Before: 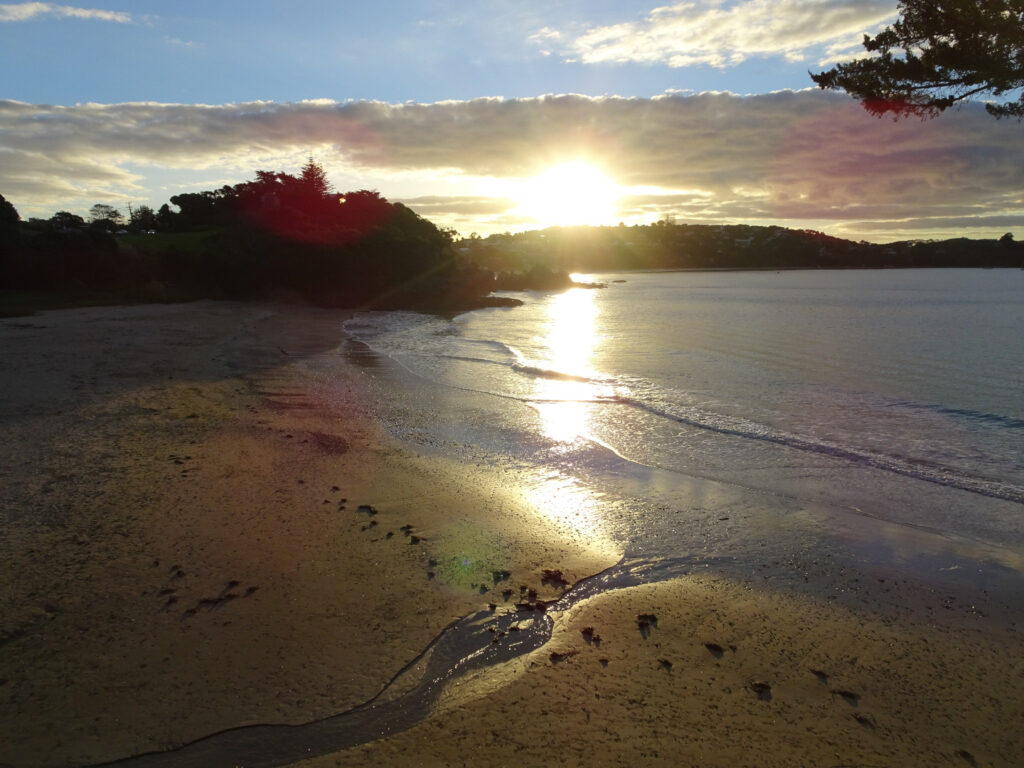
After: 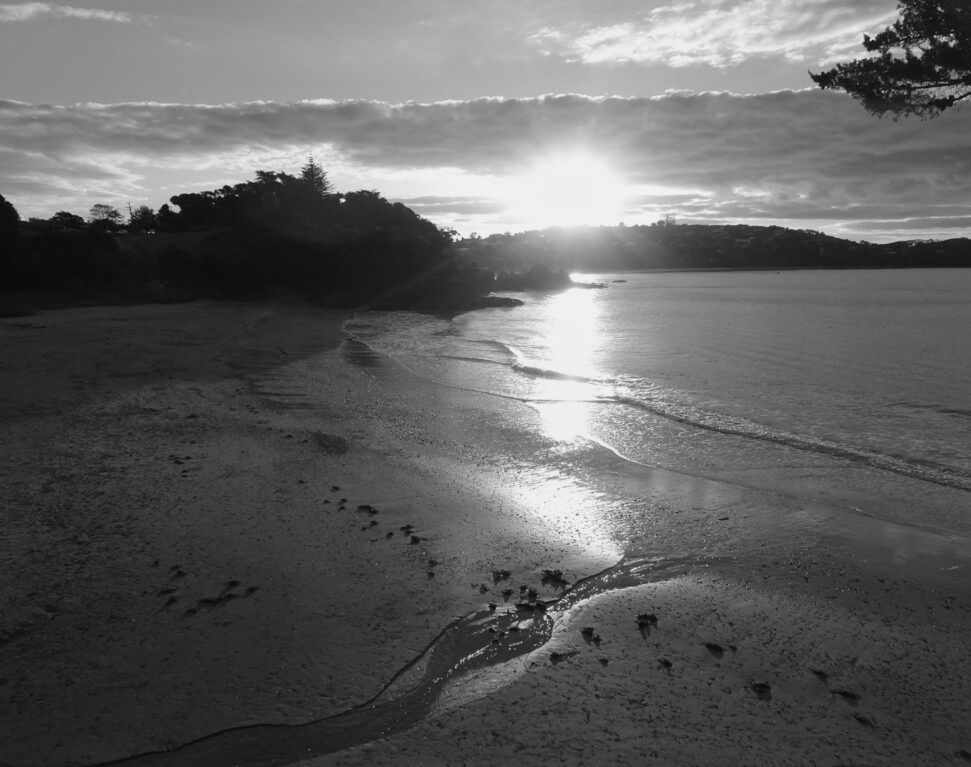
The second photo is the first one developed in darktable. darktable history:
monochrome: a -74.22, b 78.2
crop and rotate: right 5.167%
